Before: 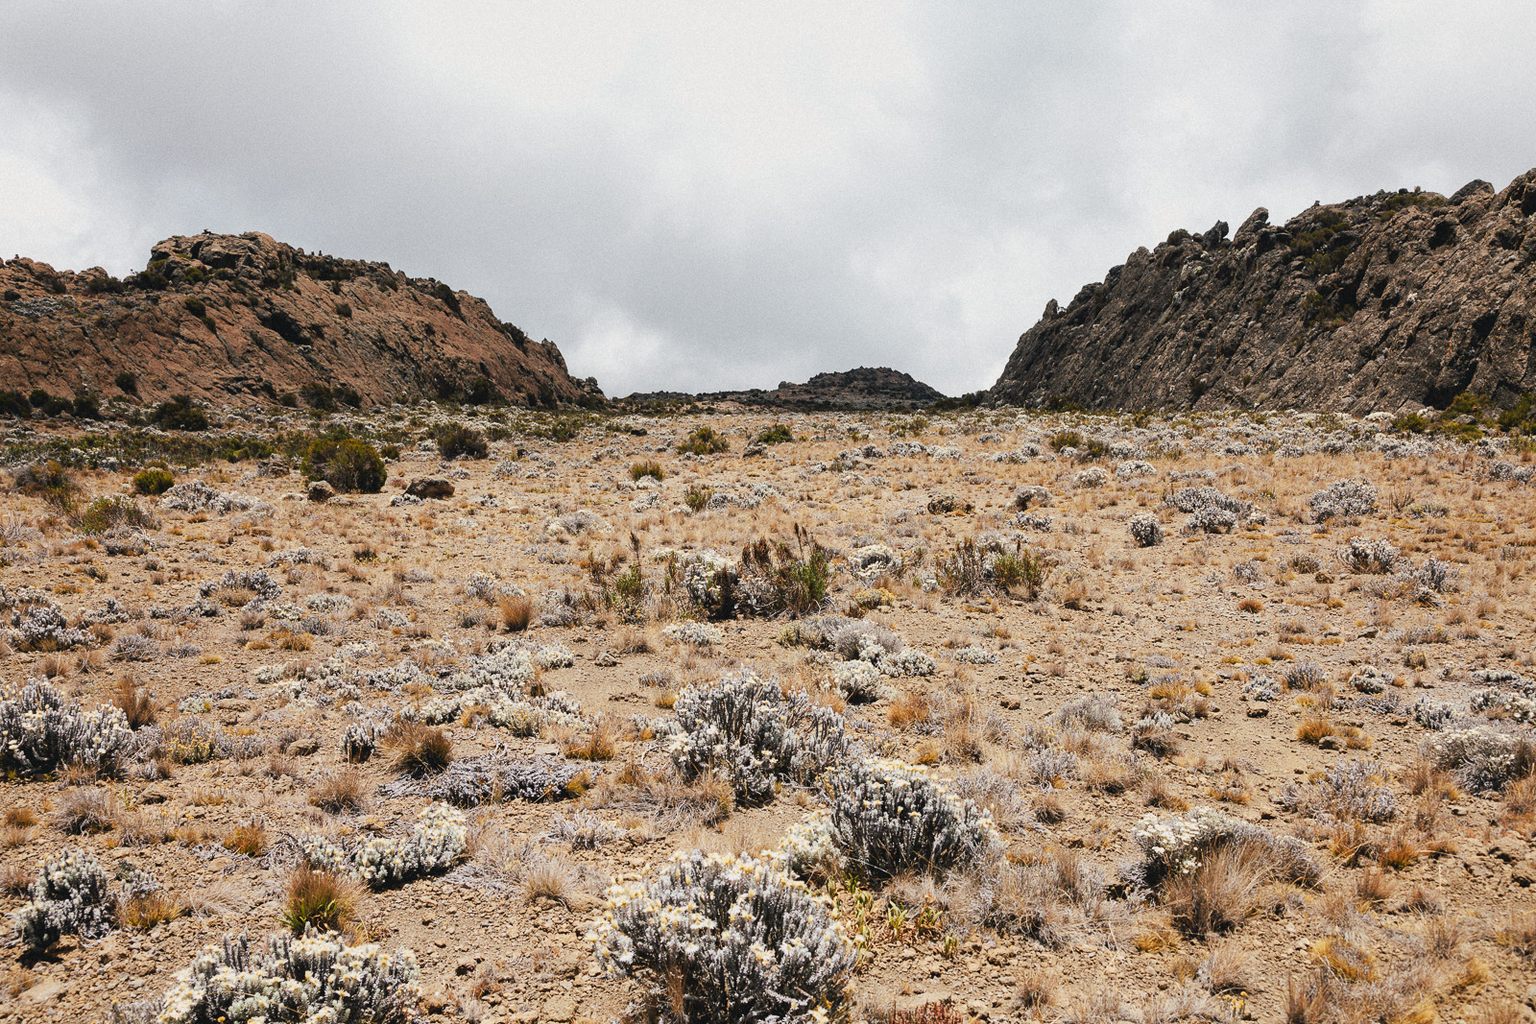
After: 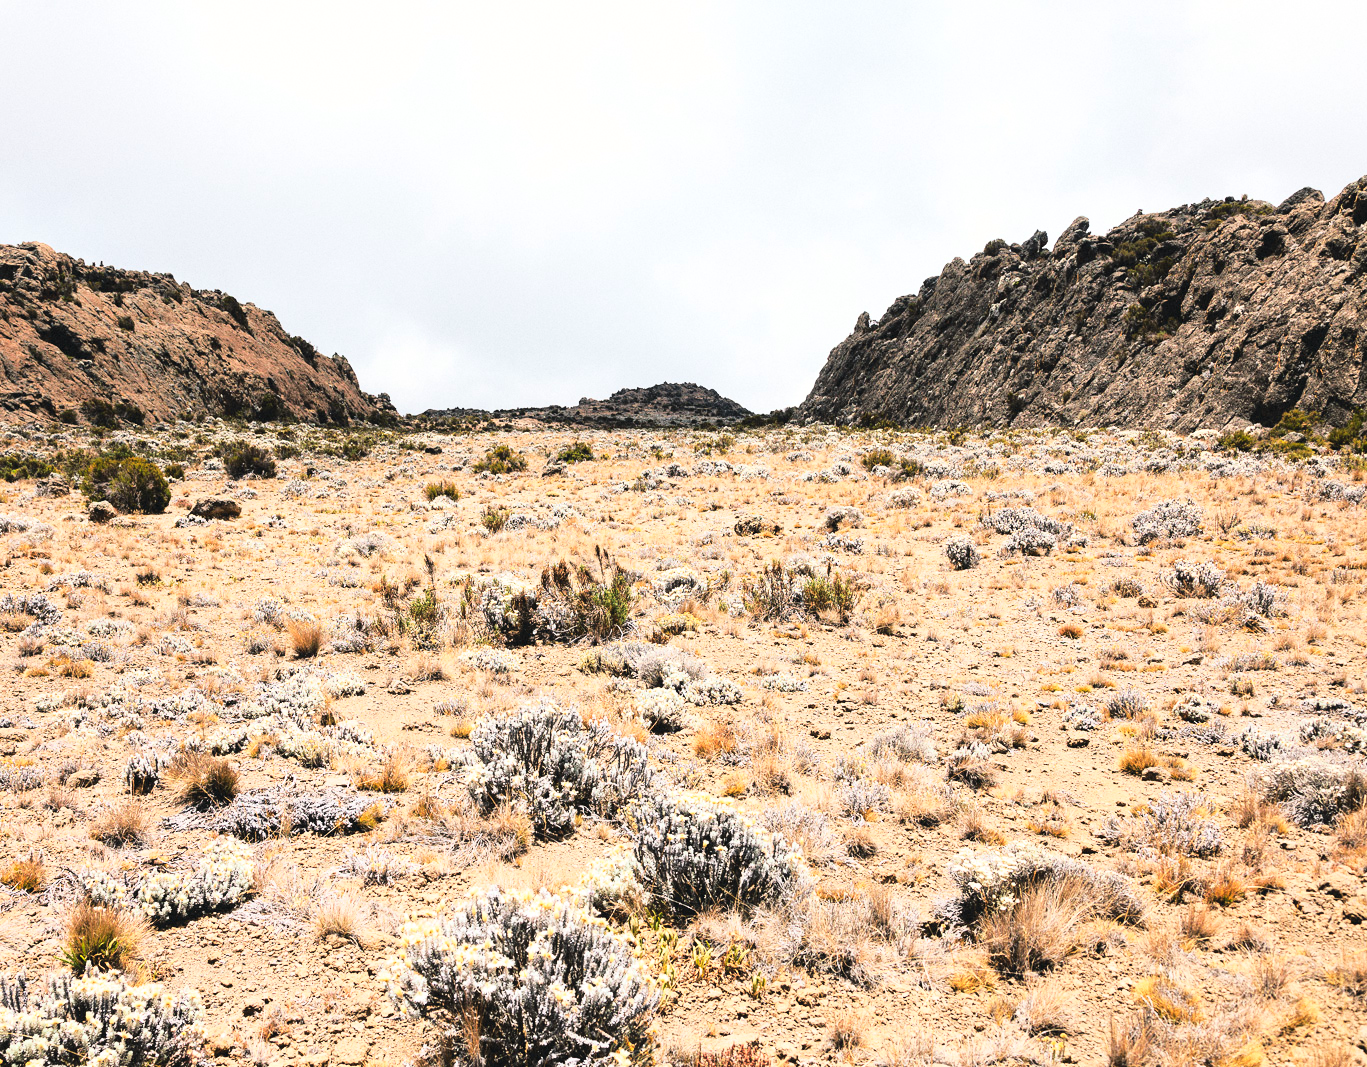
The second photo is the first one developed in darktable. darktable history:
crop and rotate: left 14.516%
exposure: exposure 0.292 EV, compensate highlight preservation false
base curve: curves: ch0 [(0, 0) (0.028, 0.03) (0.121, 0.232) (0.46, 0.748) (0.859, 0.968) (1, 1)]
